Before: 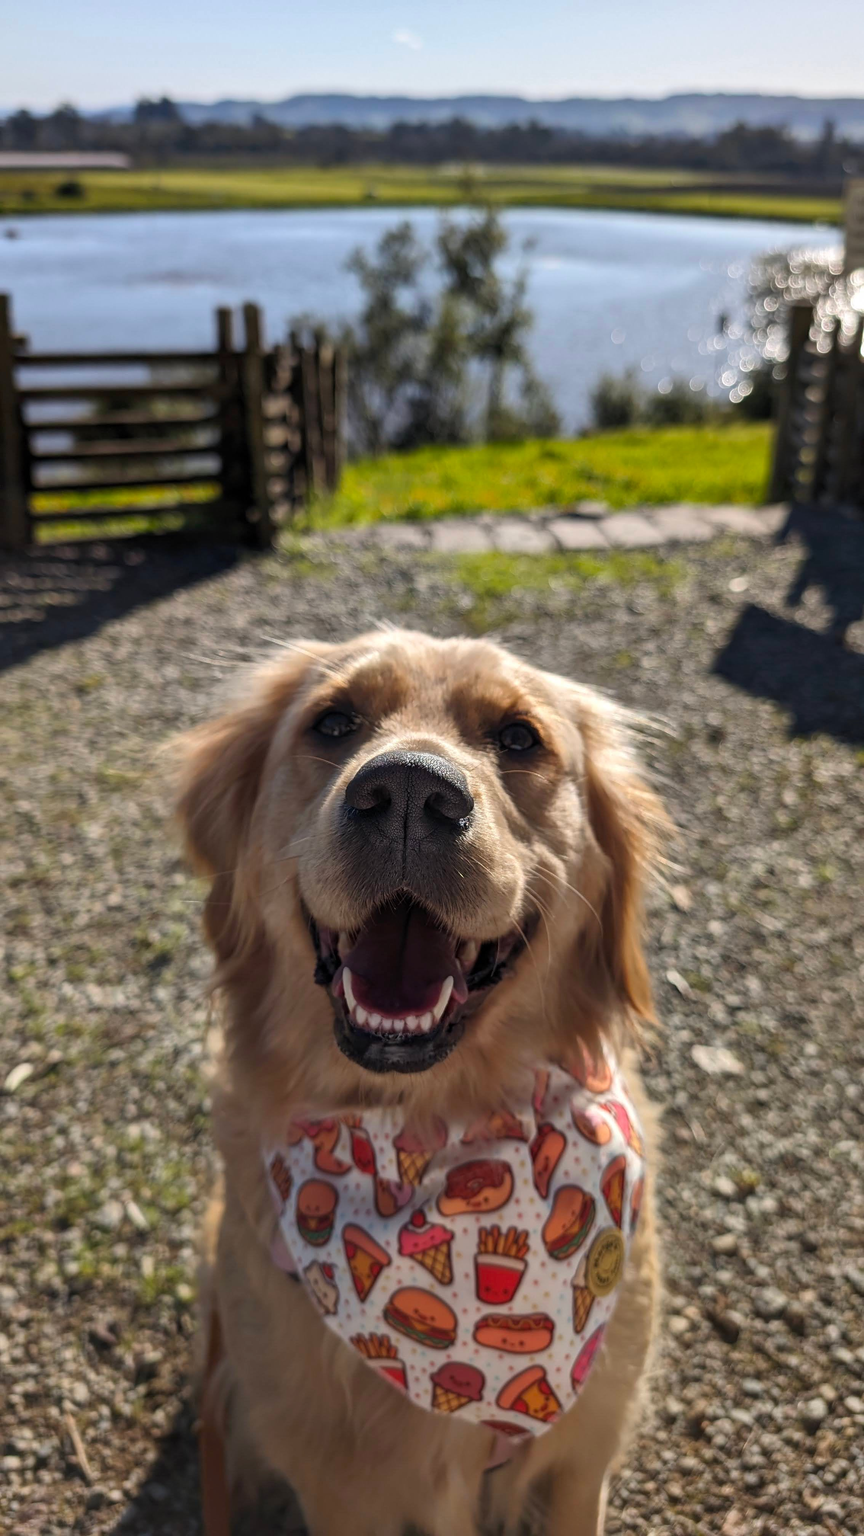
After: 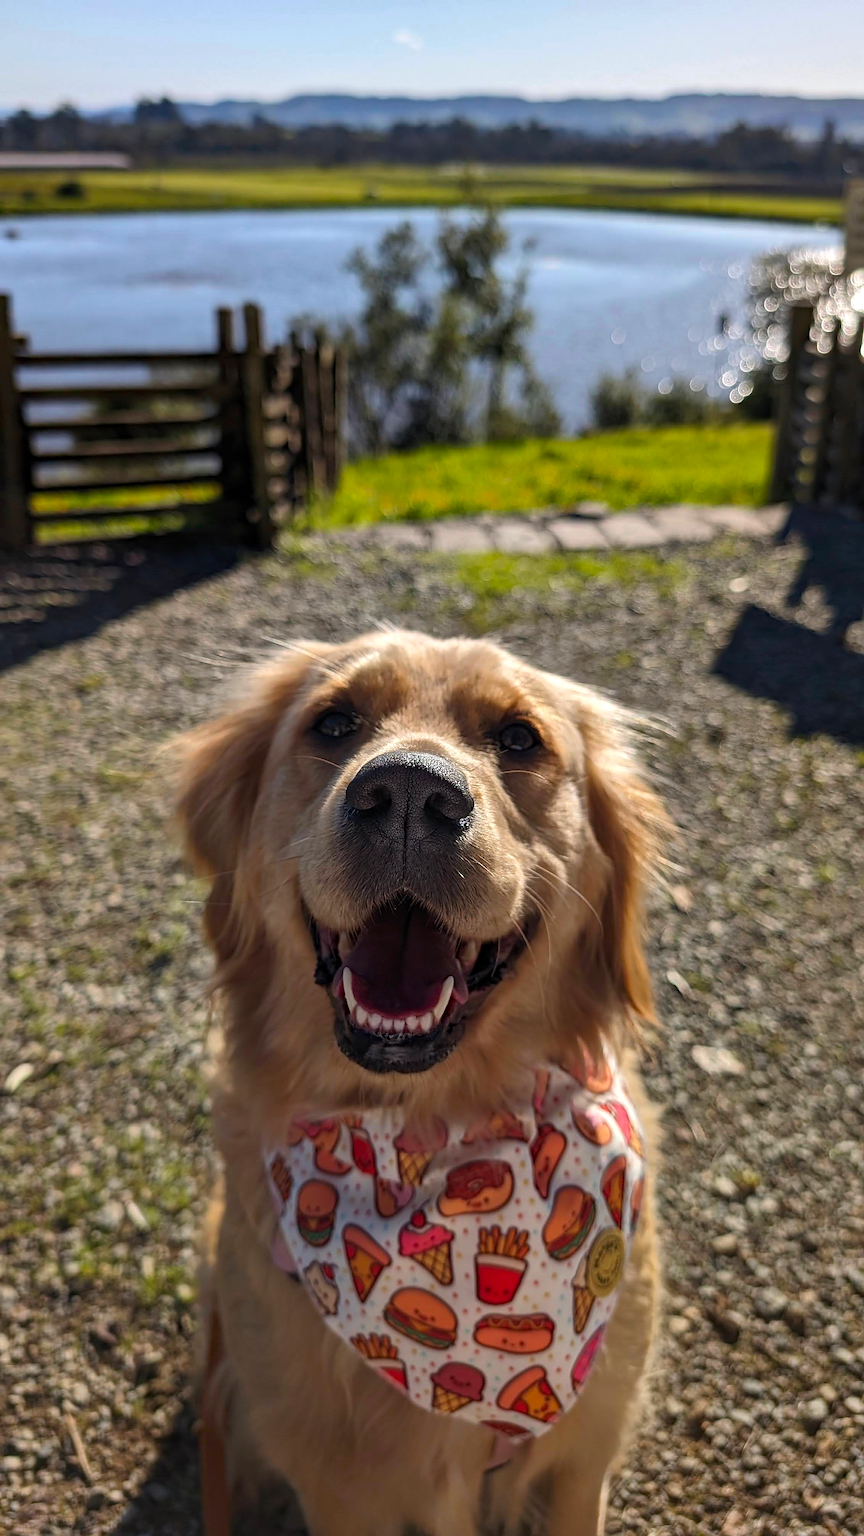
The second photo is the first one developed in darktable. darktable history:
sharpen: amount 0.496
haze removal: compatibility mode true, adaptive false
contrast brightness saturation: contrast 0.042, saturation 0.068
